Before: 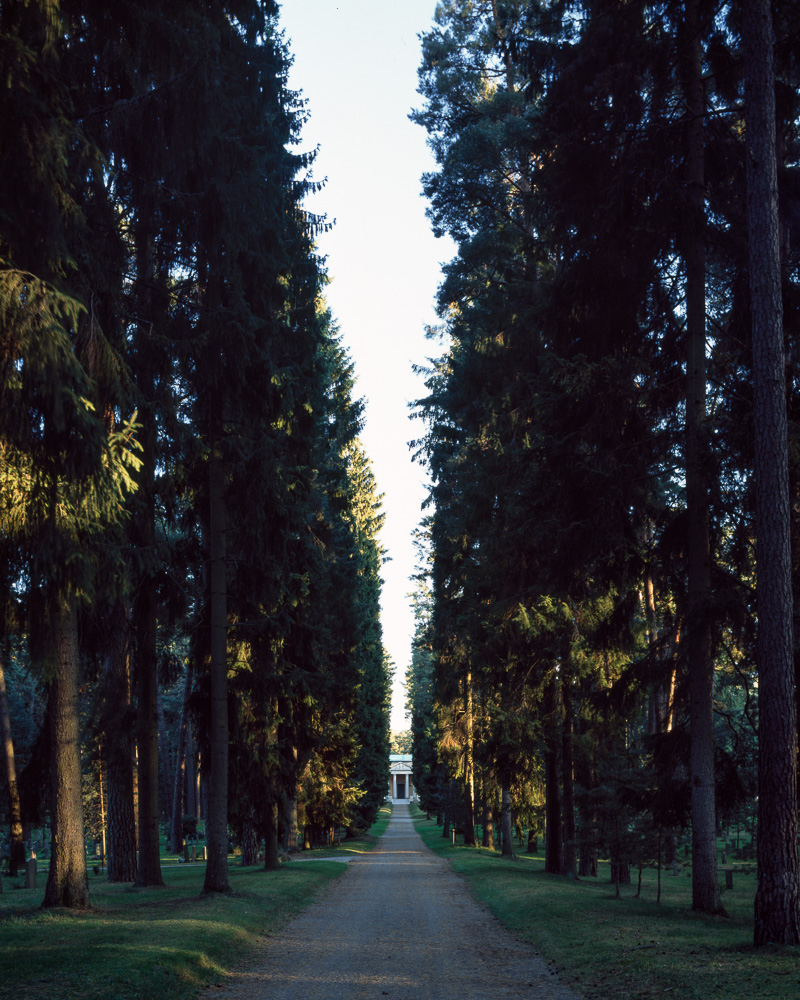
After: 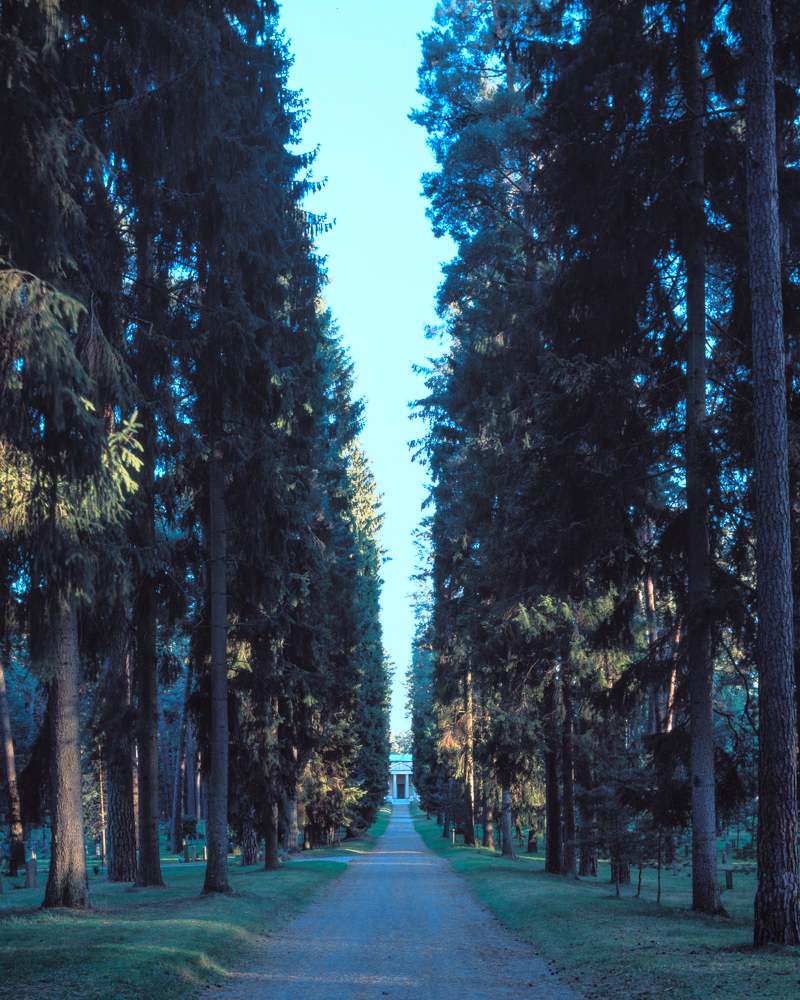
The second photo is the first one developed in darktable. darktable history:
shadows and highlights: radius 0.1, shadows 42.46, white point adjustment -2.28, highlights 8.77, shadows color adjustment 0%, highlights color adjustment 29.47%, soften with gaussian
tone curve: curves: ch0 [(0, 0) (0.202, 0.117) (1, 1)], color space Lab, linked channels
contrast brightness saturation: contrast 0.09, brightness 0.38, saturation 0.45
color correction: highlights a* -6.82, highlights b* -40
